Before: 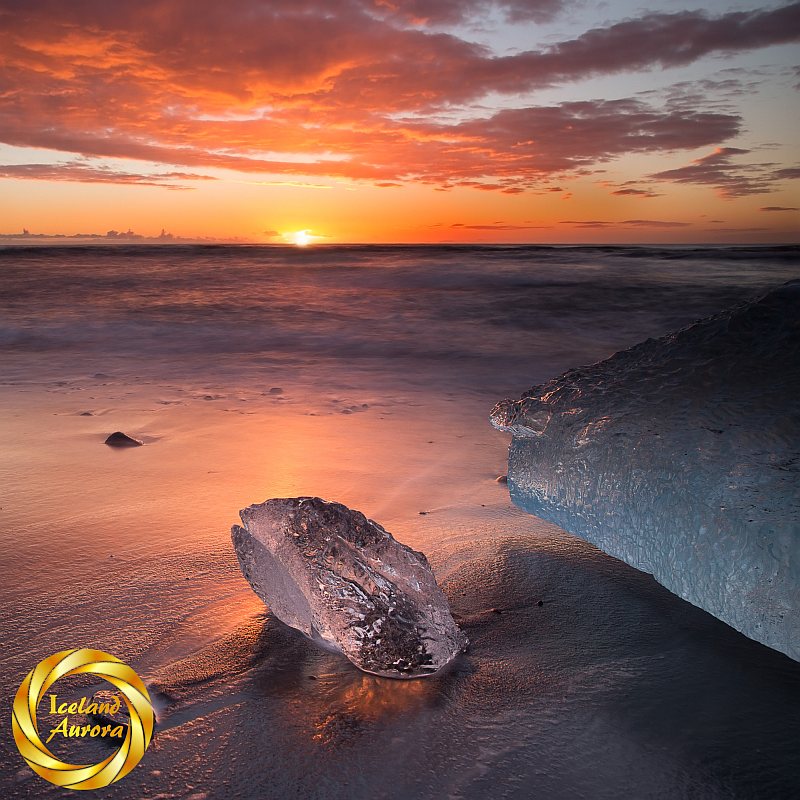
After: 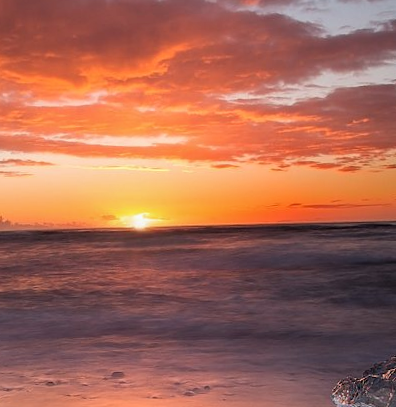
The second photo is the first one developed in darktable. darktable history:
crop: left 19.556%, right 30.401%, bottom 46.458%
rotate and perspective: rotation -1.42°, crop left 0.016, crop right 0.984, crop top 0.035, crop bottom 0.965
local contrast: detail 110%
